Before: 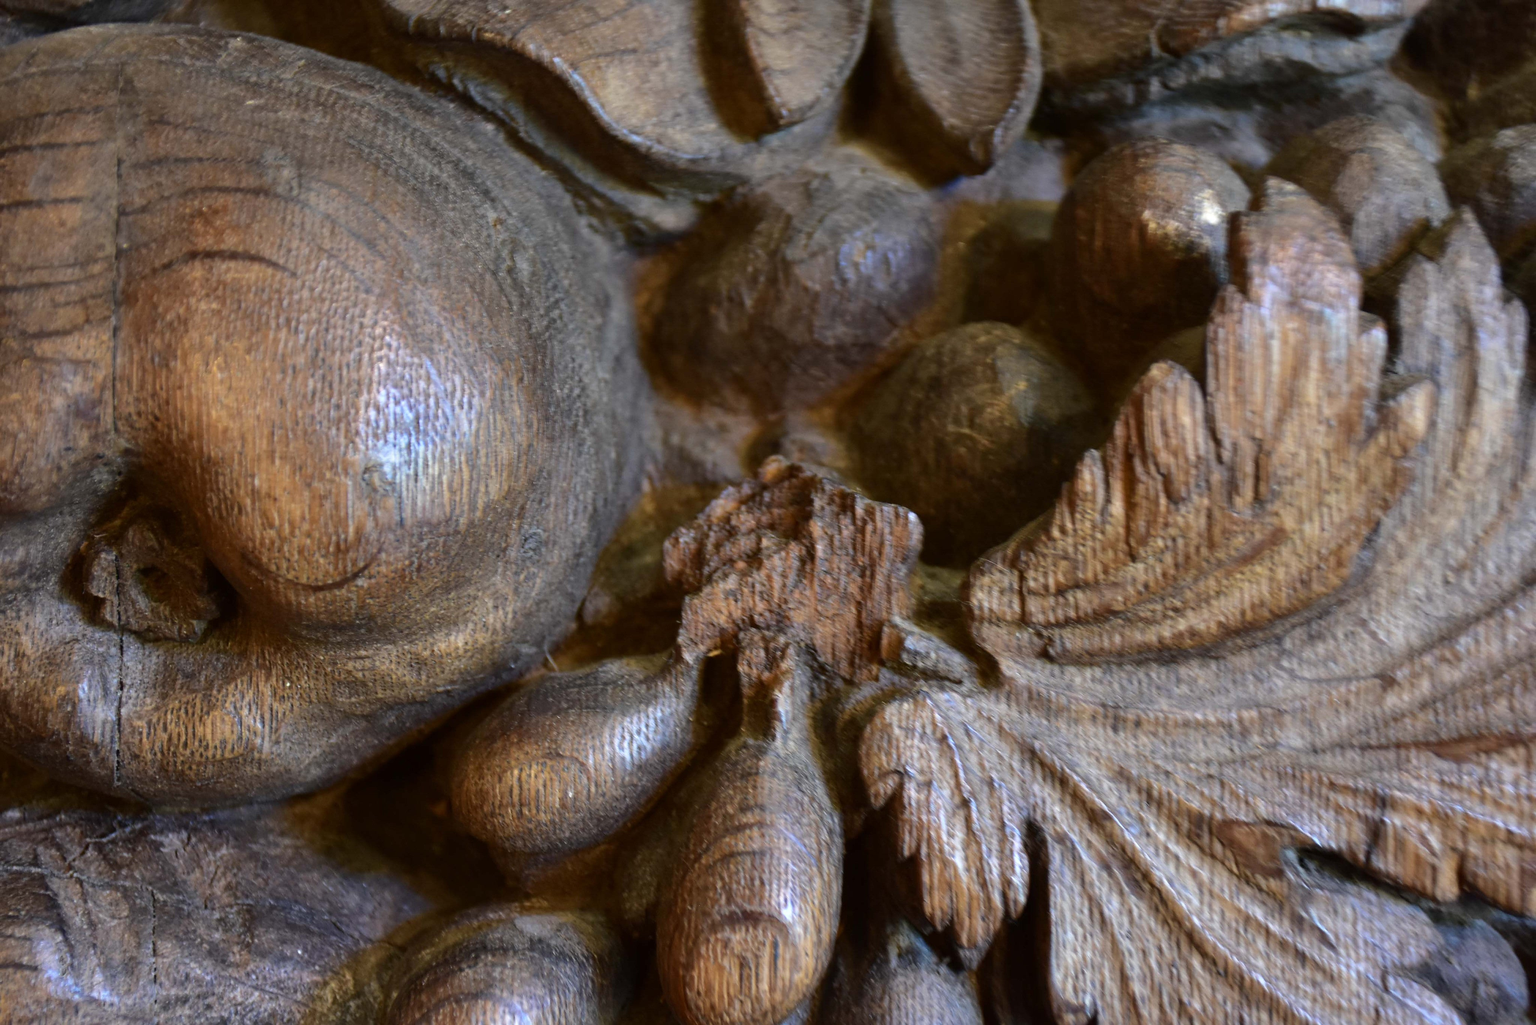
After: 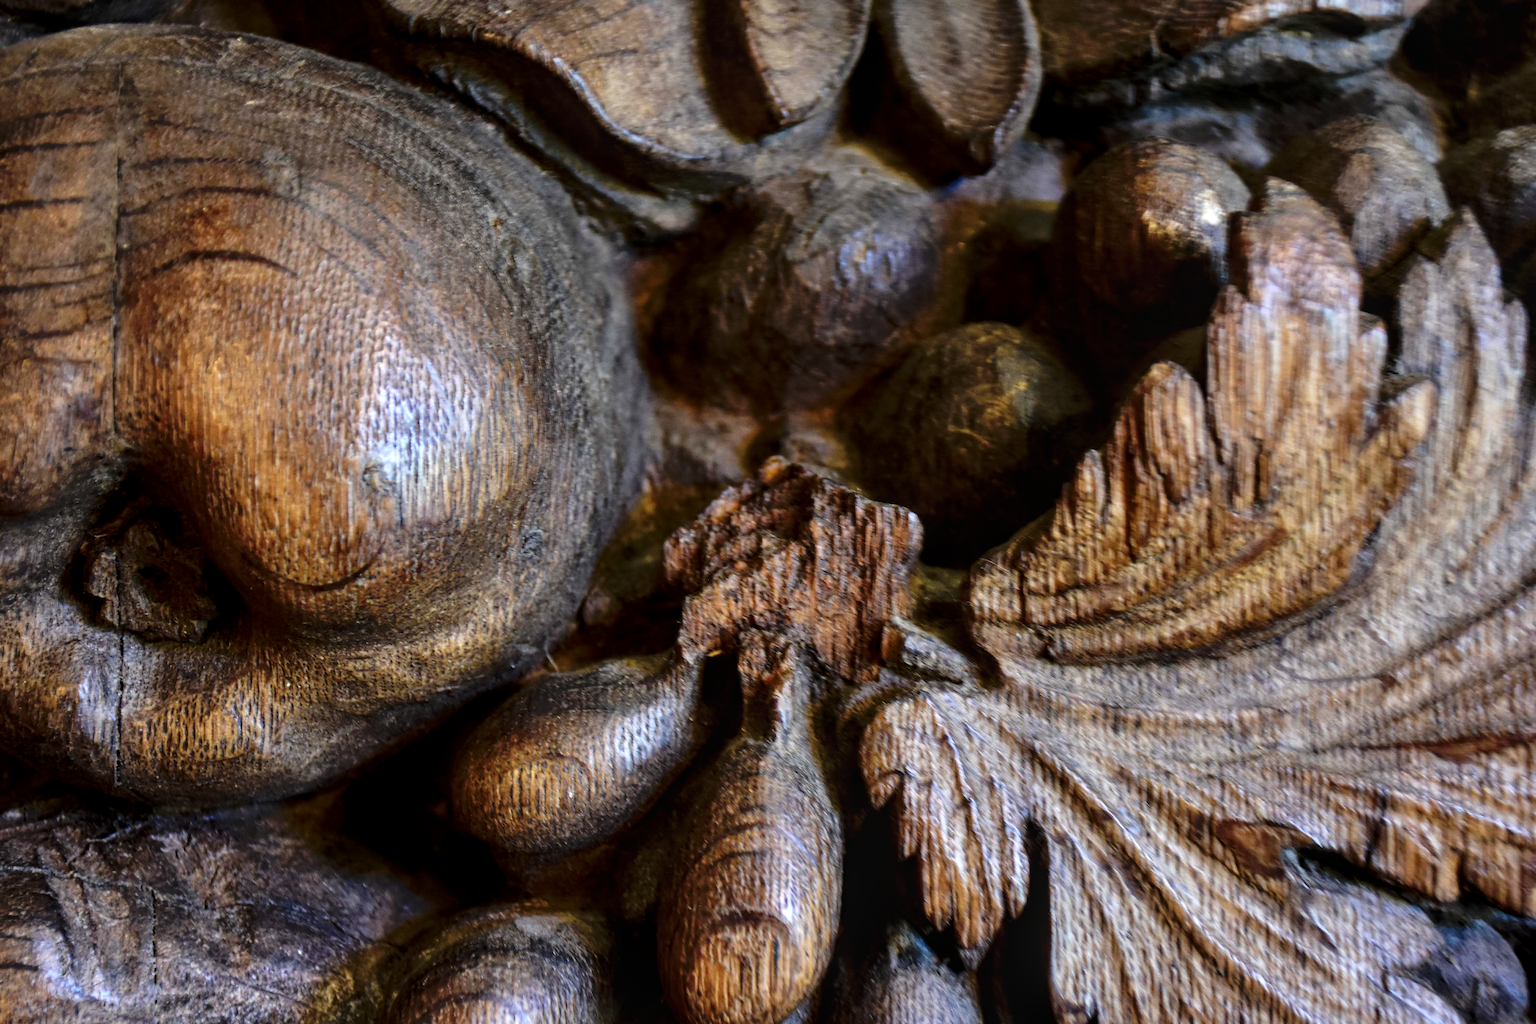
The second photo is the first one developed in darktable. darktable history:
tone curve: curves: ch0 [(0, 0) (0.003, 0.02) (0.011, 0.021) (0.025, 0.022) (0.044, 0.023) (0.069, 0.026) (0.1, 0.04) (0.136, 0.06) (0.177, 0.092) (0.224, 0.127) (0.277, 0.176) (0.335, 0.258) (0.399, 0.349) (0.468, 0.444) (0.543, 0.546) (0.623, 0.649) (0.709, 0.754) (0.801, 0.842) (0.898, 0.922) (1, 1)], preserve colors none
local contrast: on, module defaults
